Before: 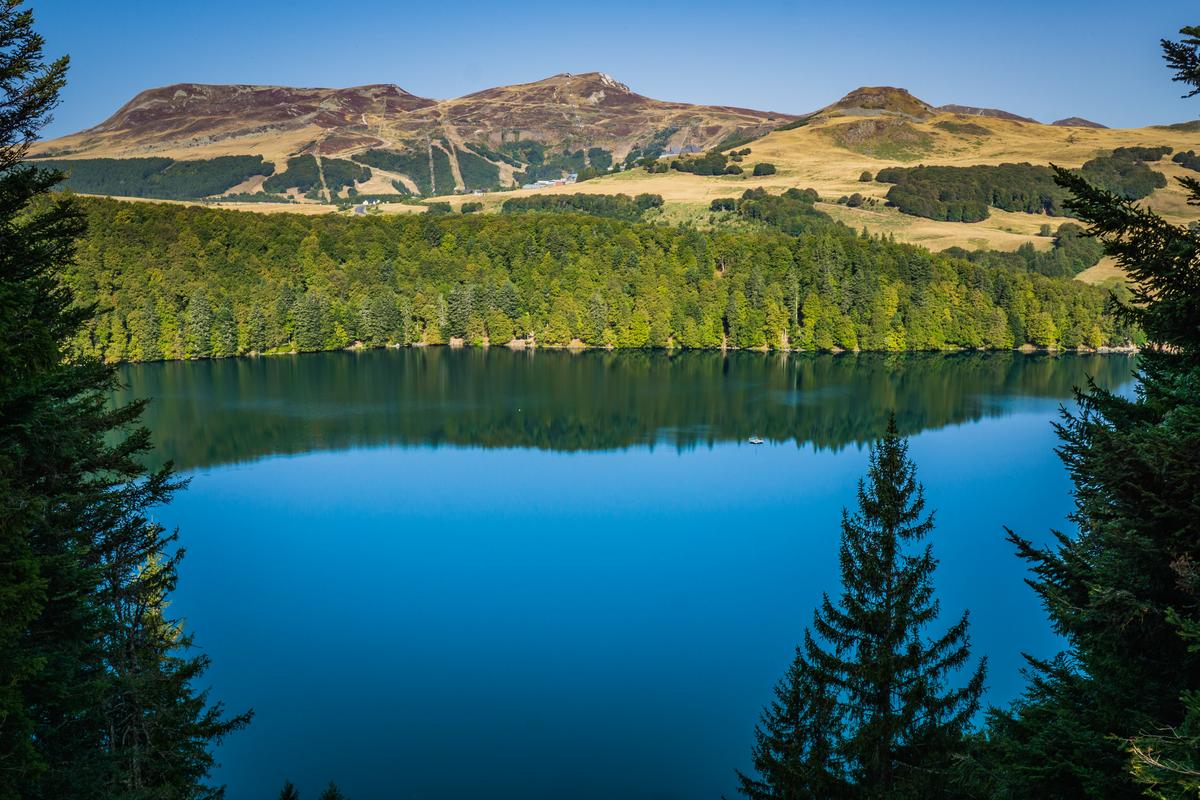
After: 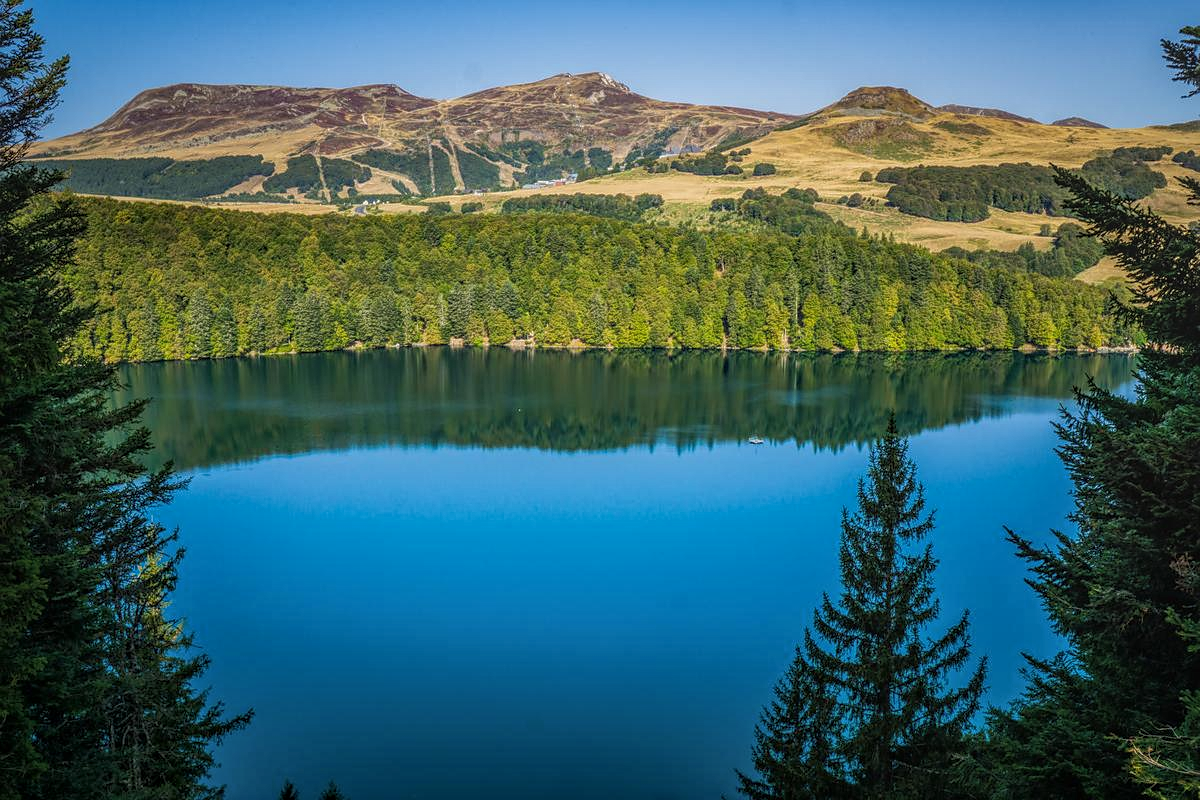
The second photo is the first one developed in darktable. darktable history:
local contrast: highlights 66%, shadows 33%, detail 167%, midtone range 0.2
sharpen: radius 1.554, amount 0.365, threshold 1.408
